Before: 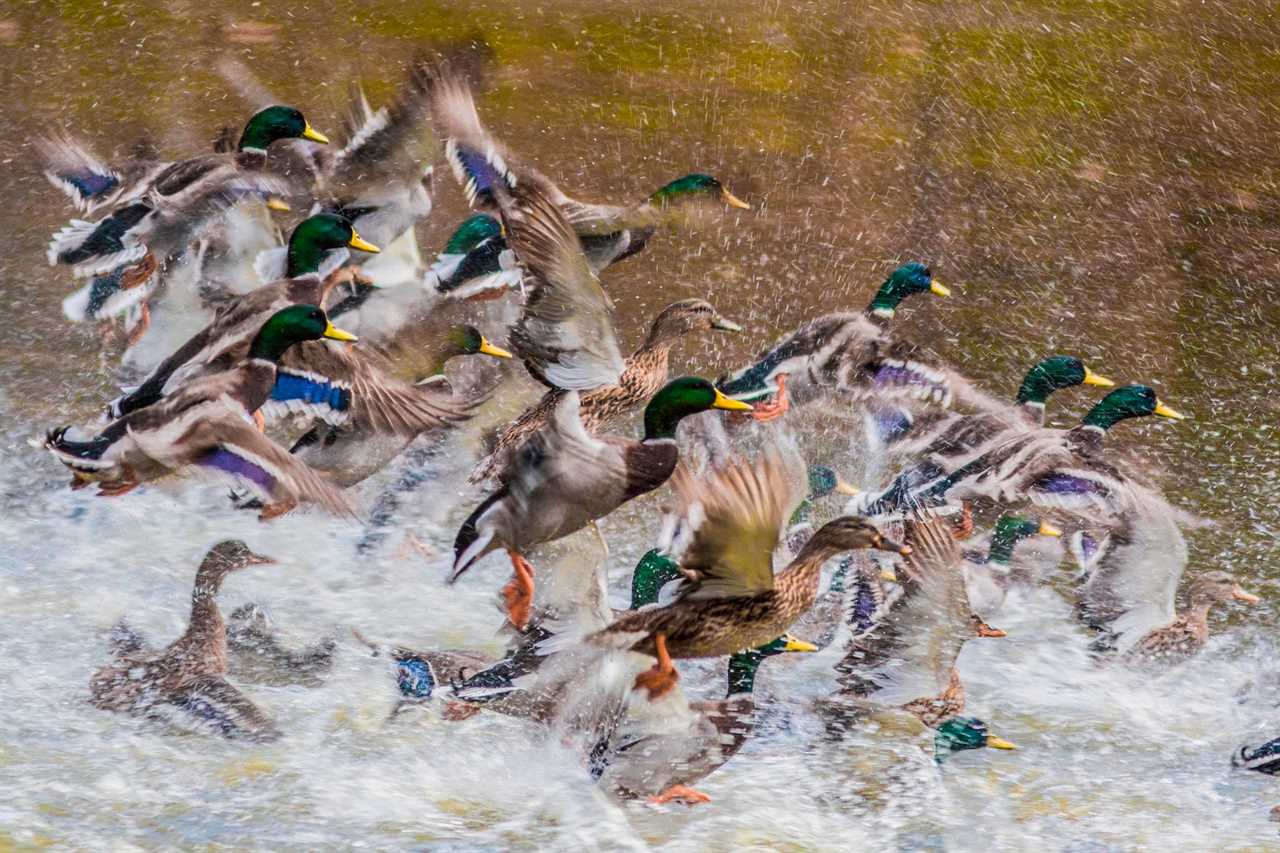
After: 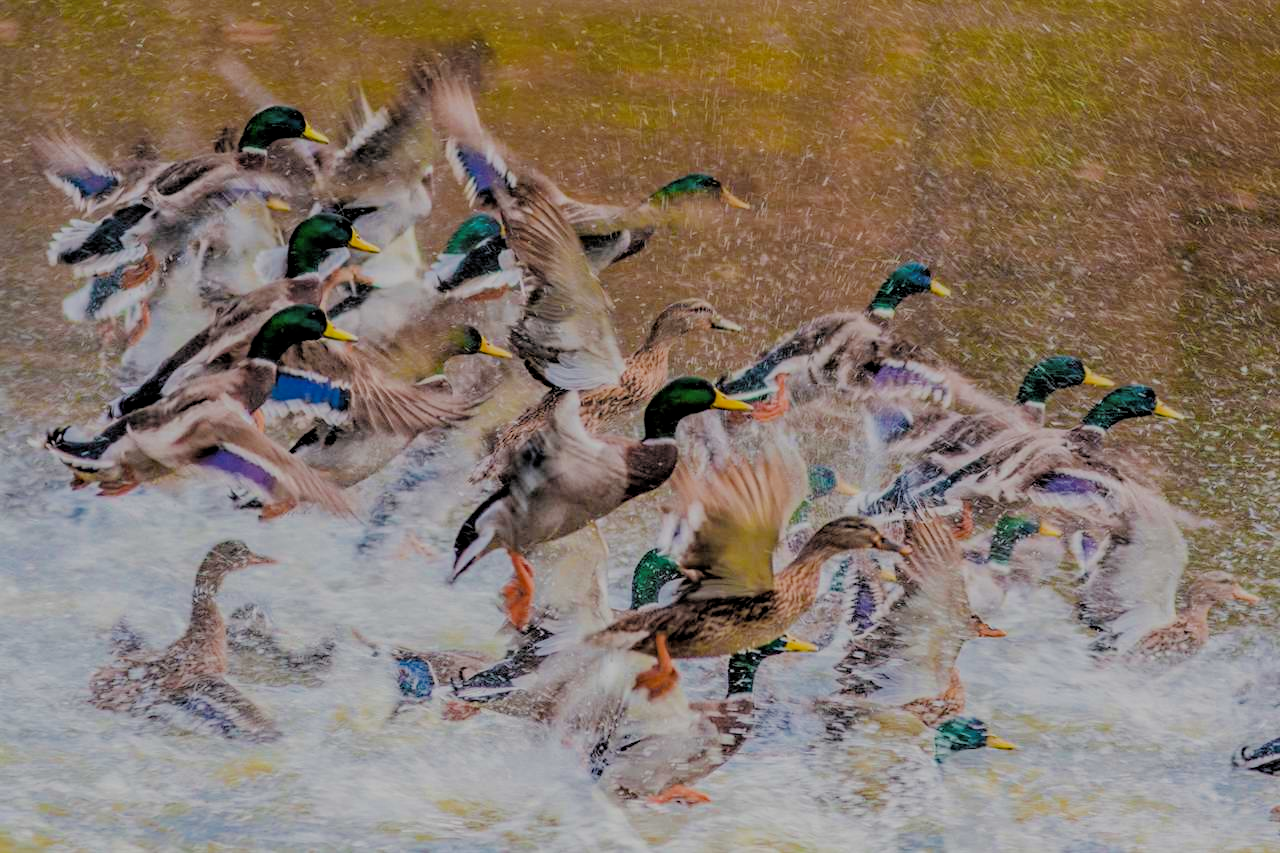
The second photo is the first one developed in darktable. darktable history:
filmic rgb: middle gray luminance 3.36%, black relative exposure -6.01 EV, white relative exposure 6.34 EV, dynamic range scaling 22%, target black luminance 0%, hardness 2.29, latitude 46.31%, contrast 0.777, highlights saturation mix 98.52%, shadows ↔ highlights balance 0.114%
exposure: exposure 0.153 EV, compensate highlight preservation false
haze removal: compatibility mode true, adaptive false
